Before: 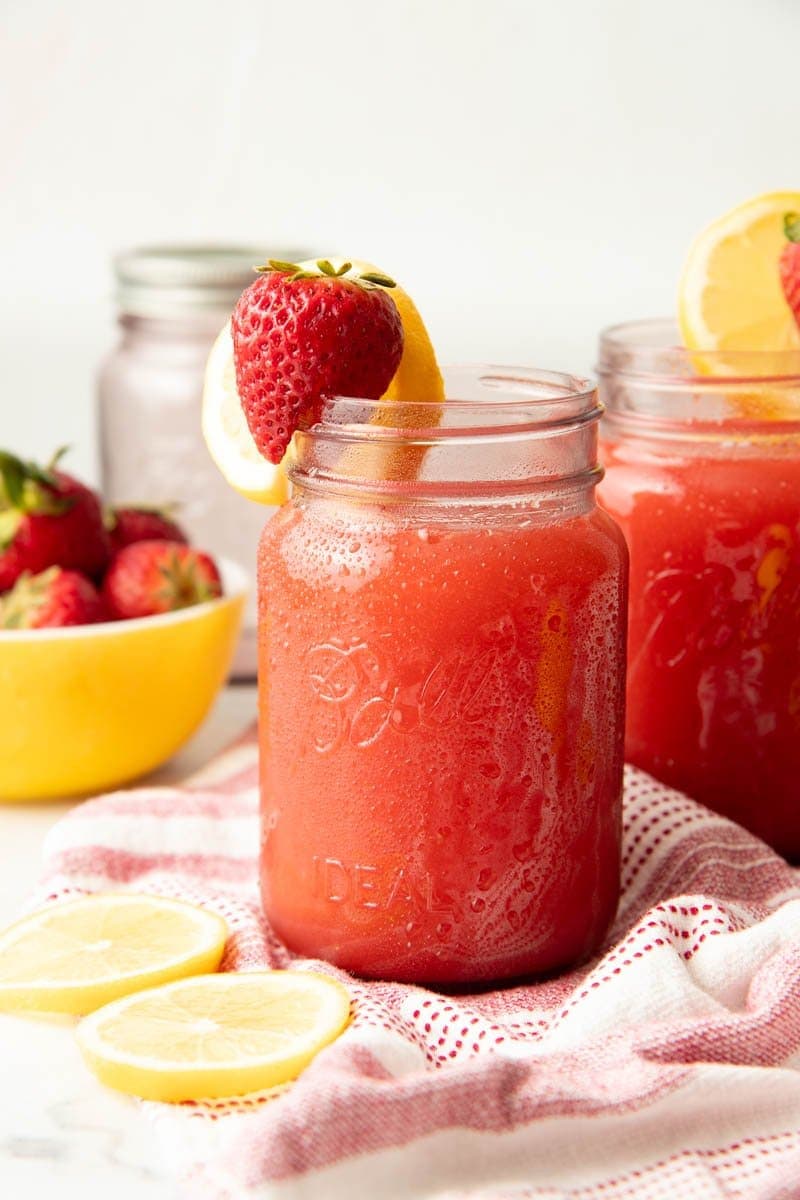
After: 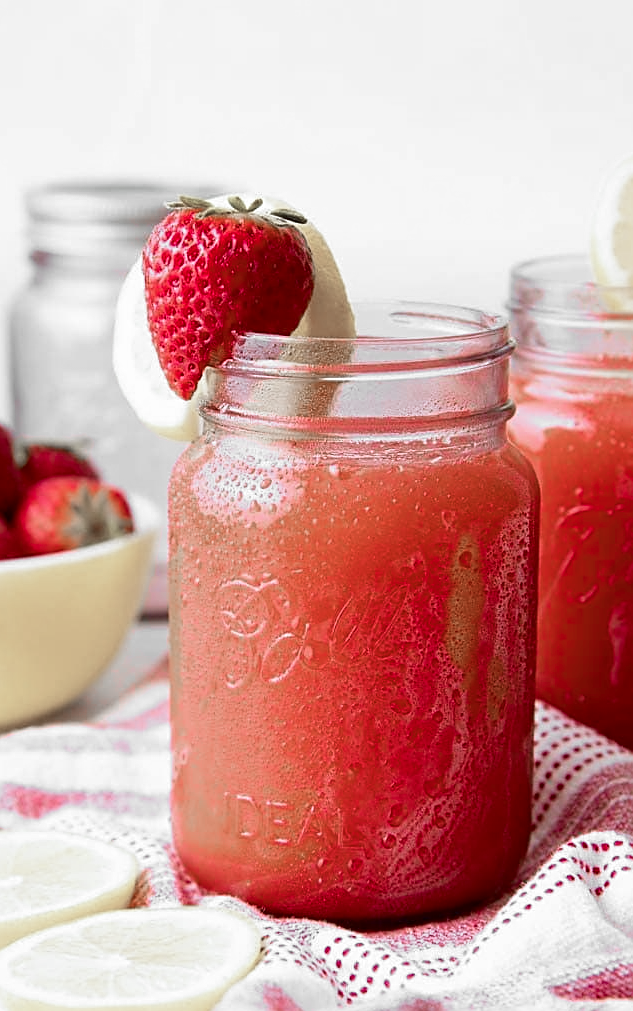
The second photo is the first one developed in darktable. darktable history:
white balance: red 0.926, green 1.003, blue 1.133
crop: left 11.225%, top 5.381%, right 9.565%, bottom 10.314%
sharpen: on, module defaults
contrast brightness saturation: contrast 0.06, brightness -0.01, saturation -0.23
color zones: curves: ch1 [(0, 0.831) (0.08, 0.771) (0.157, 0.268) (0.241, 0.207) (0.562, -0.005) (0.714, -0.013) (0.876, 0.01) (1, 0.831)]
